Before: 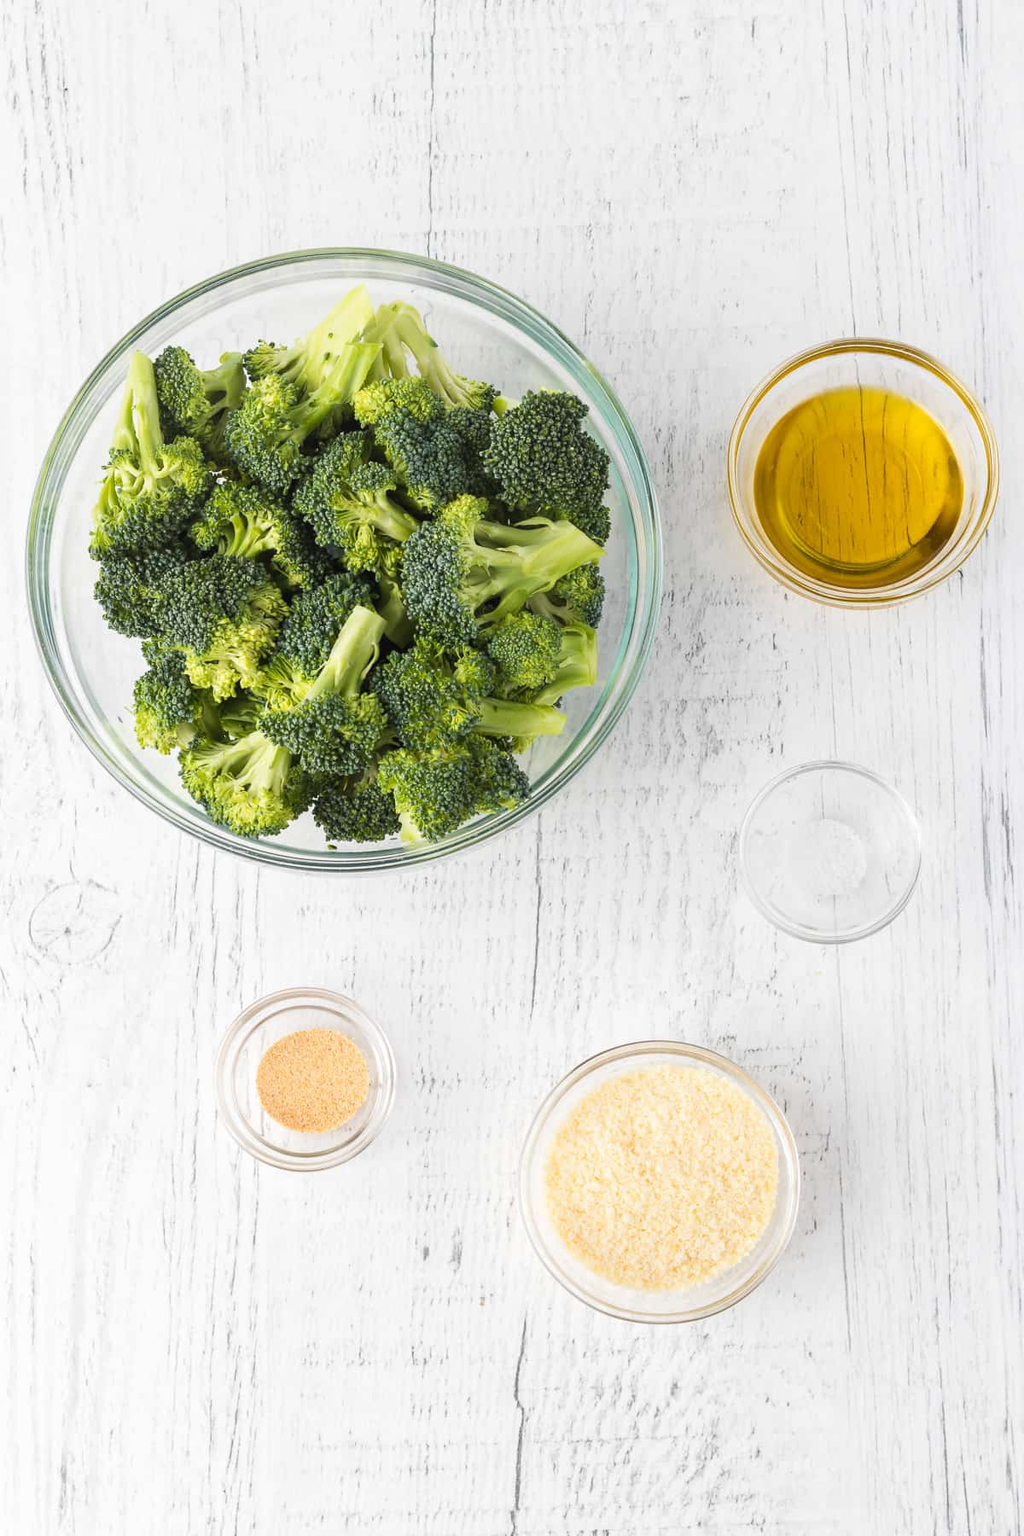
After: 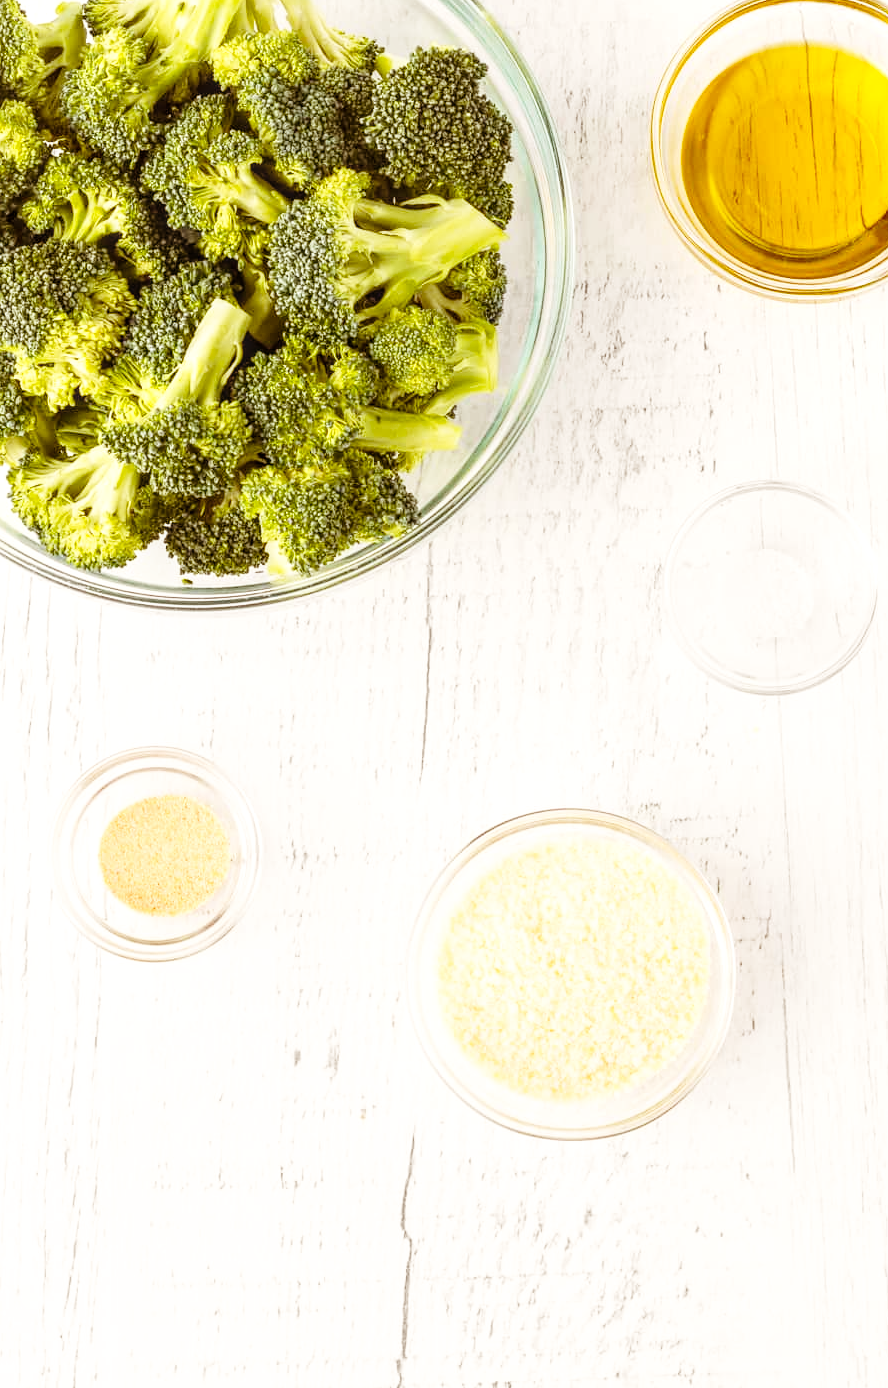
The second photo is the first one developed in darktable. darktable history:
base curve: curves: ch0 [(0, 0) (0.008, 0.007) (0.022, 0.029) (0.048, 0.089) (0.092, 0.197) (0.191, 0.399) (0.275, 0.534) (0.357, 0.65) (0.477, 0.78) (0.542, 0.833) (0.799, 0.973) (1, 1)], preserve colors none
crop: left 16.871%, top 22.857%, right 9.116%
local contrast: on, module defaults
color balance rgb: shadows lift › chroma 4.41%, shadows lift › hue 27°, power › chroma 2.5%, power › hue 70°, highlights gain › chroma 1%, highlights gain › hue 27°, saturation formula JzAzBz (2021)
